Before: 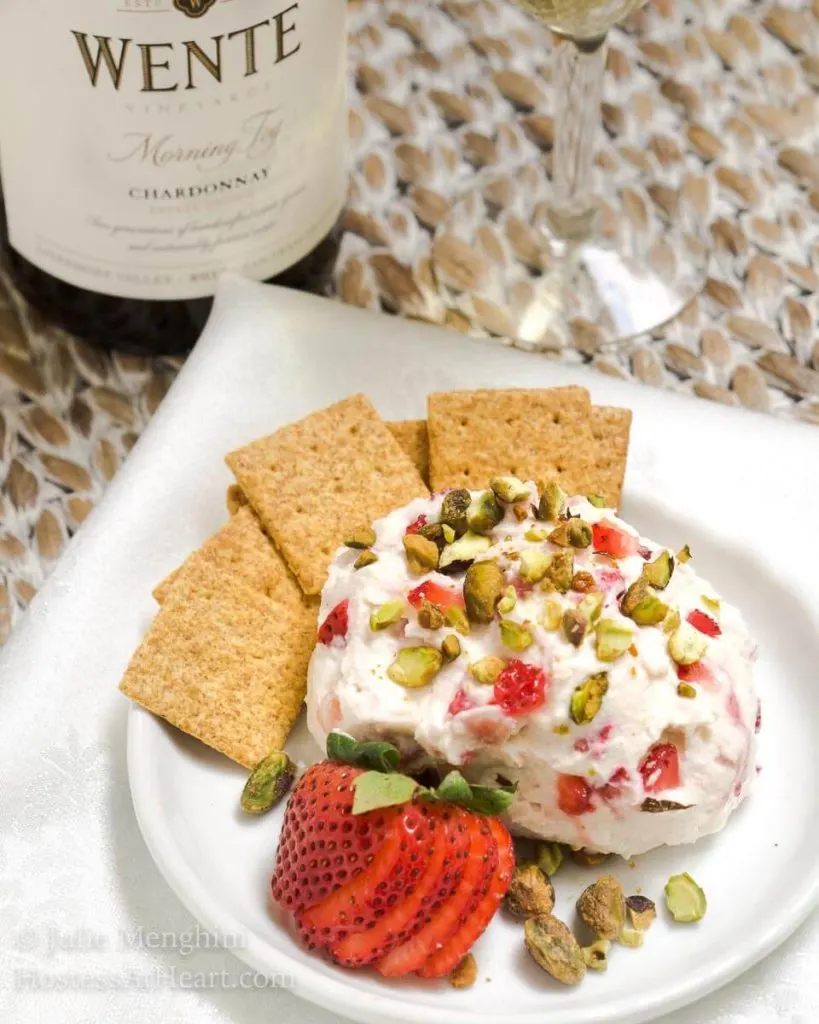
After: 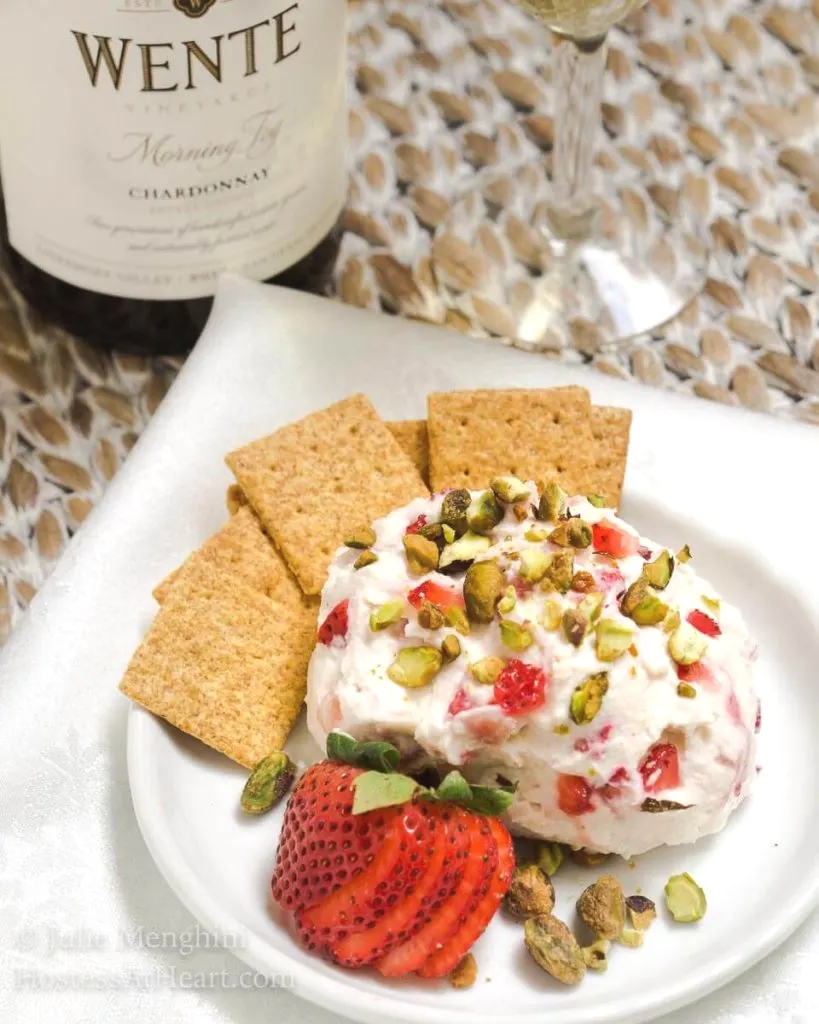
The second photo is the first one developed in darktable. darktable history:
exposure: black level correction -0.004, exposure 0.052 EV, compensate highlight preservation false
